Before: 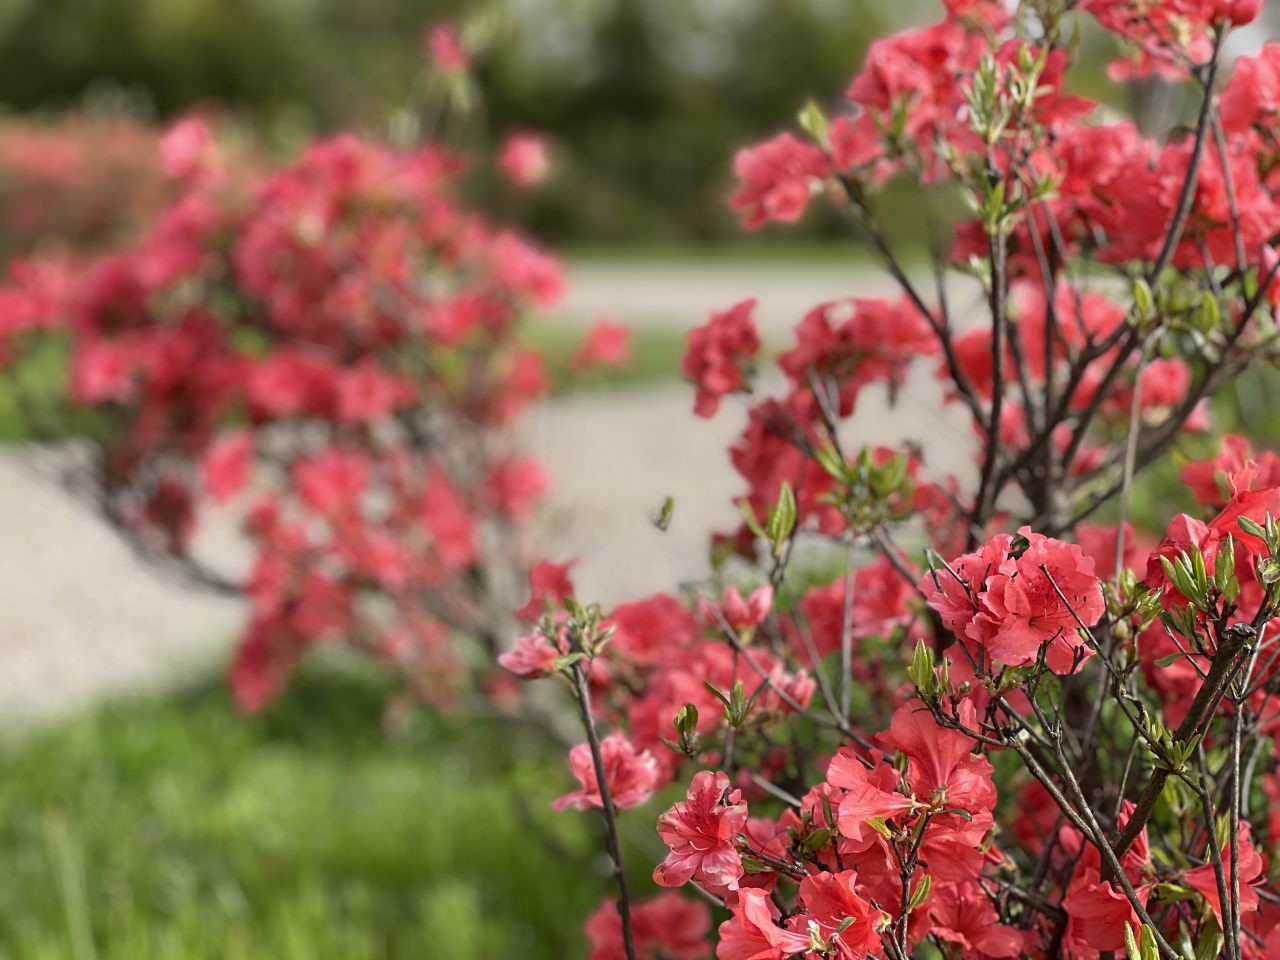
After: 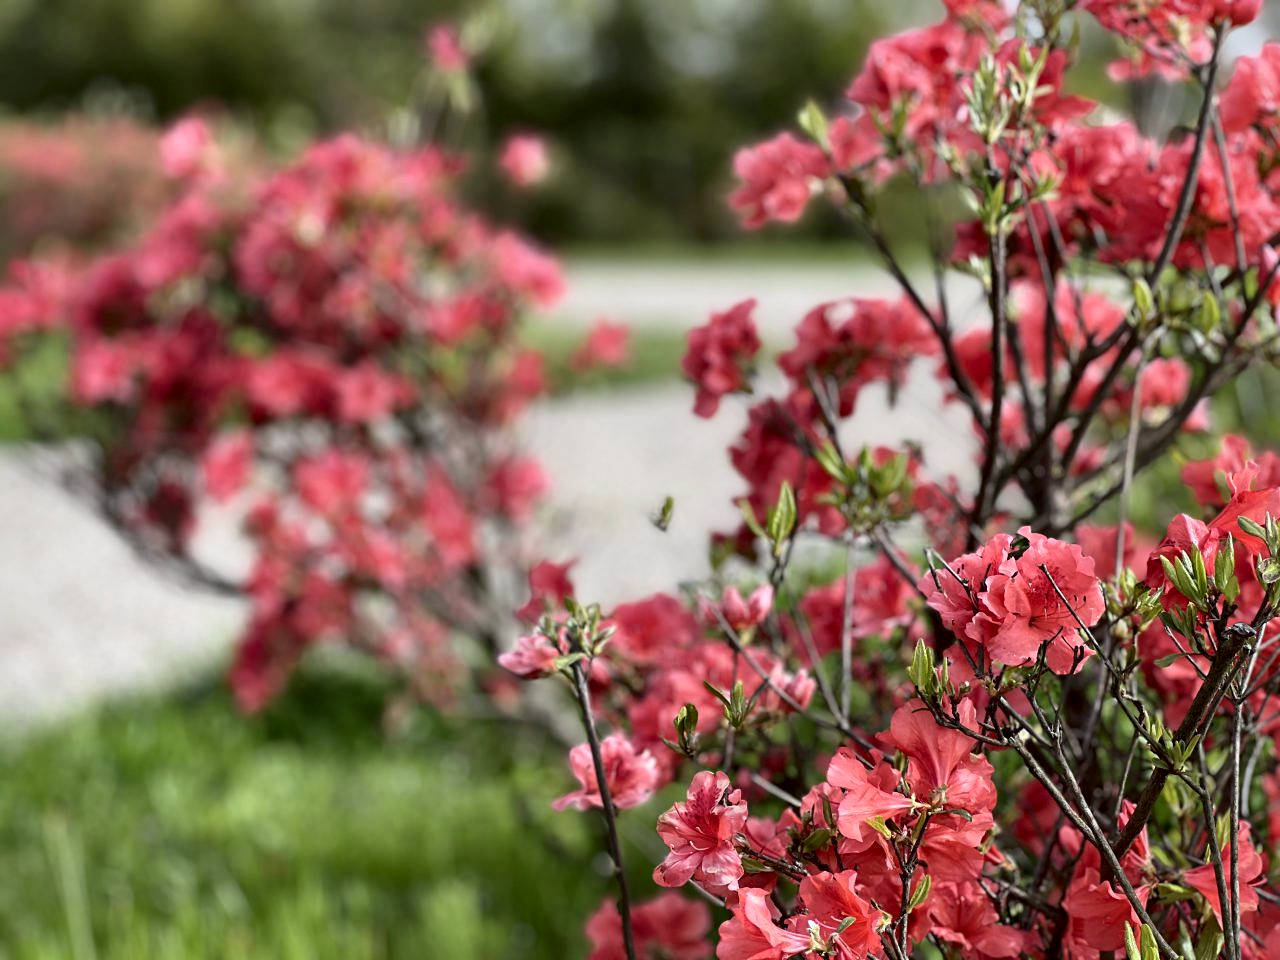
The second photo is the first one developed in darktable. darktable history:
white balance: red 0.967, blue 1.049
local contrast: mode bilateral grid, contrast 100, coarseness 100, detail 165%, midtone range 0.2
